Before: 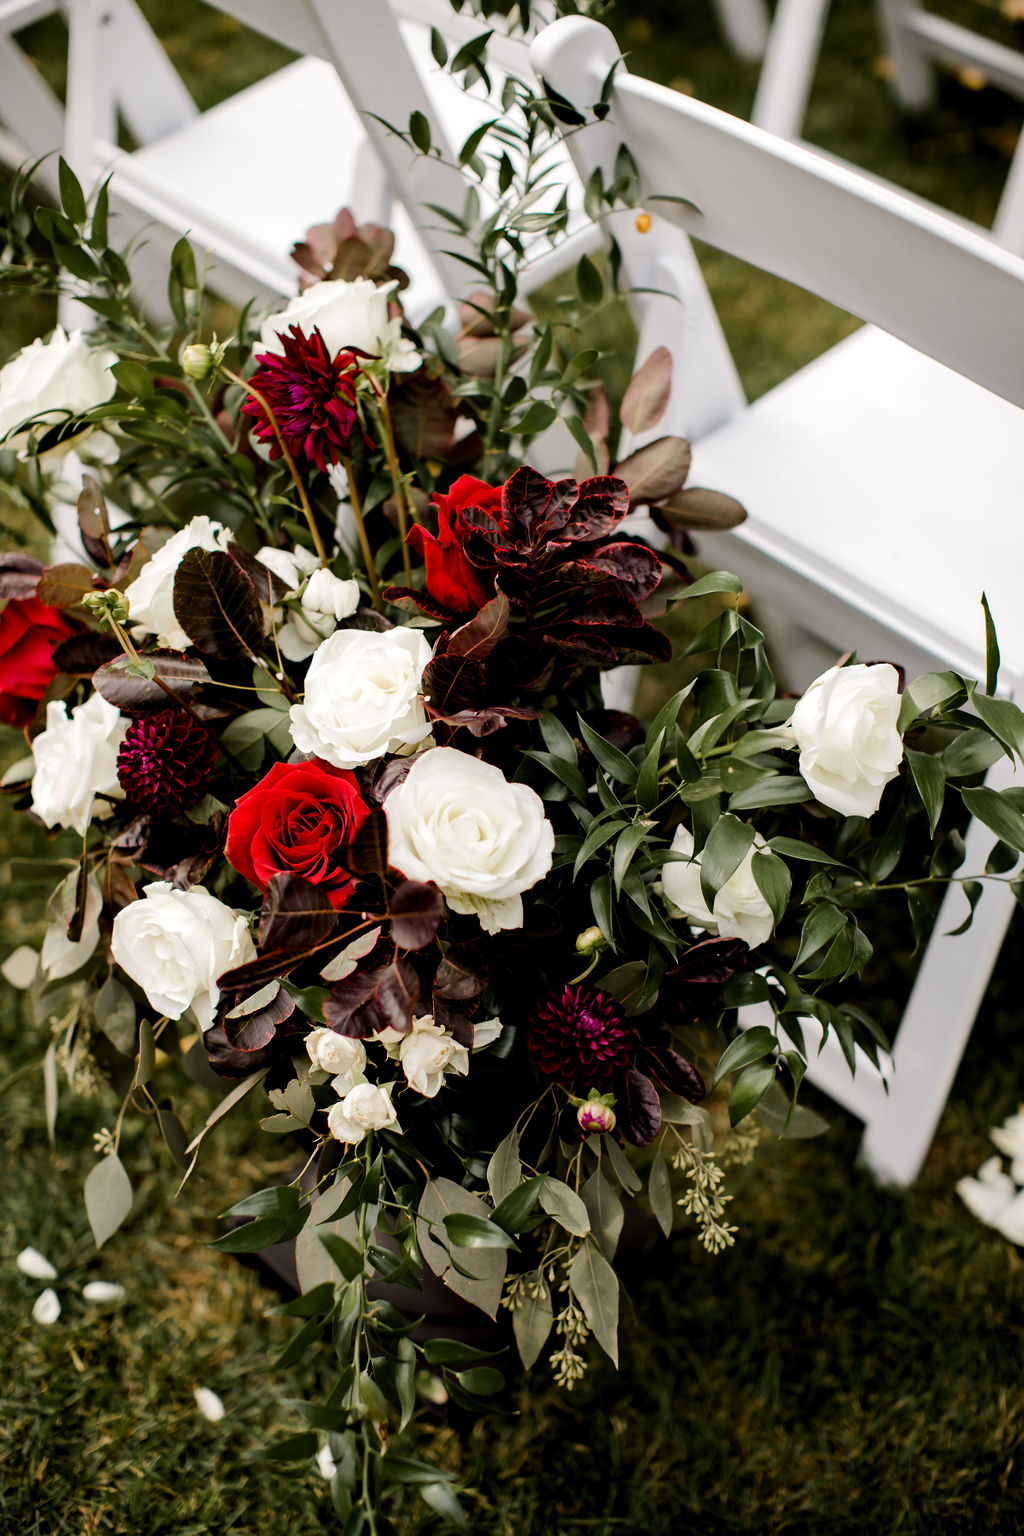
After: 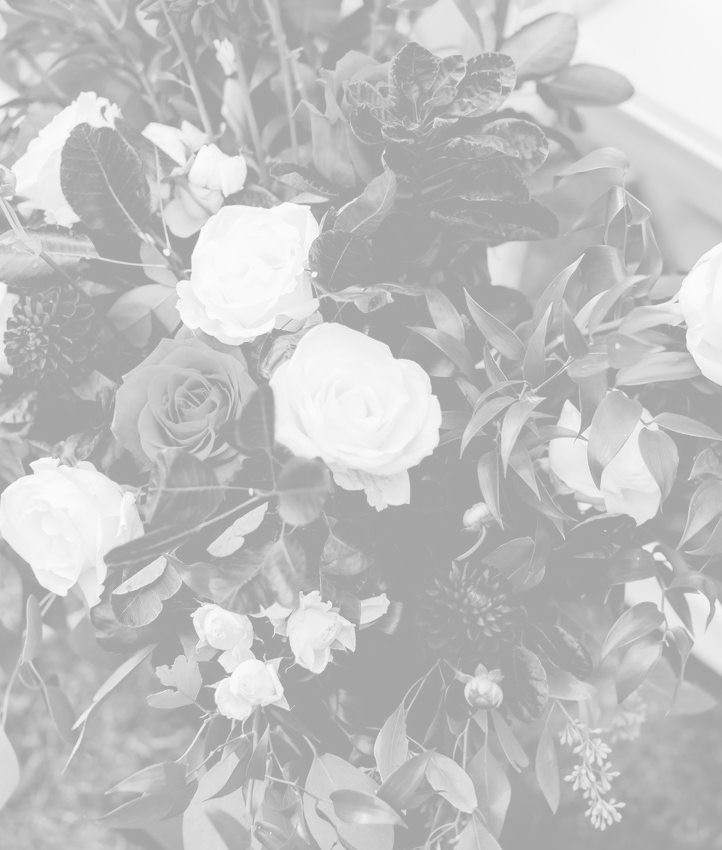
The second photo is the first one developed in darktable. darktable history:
exposure: exposure 0.078 EV, compensate highlight preservation false
crop: left 11.123%, top 27.61%, right 18.3%, bottom 17.034%
monochrome: on, module defaults
colorize: hue 331.2°, saturation 75%, source mix 30.28%, lightness 70.52%, version 1
